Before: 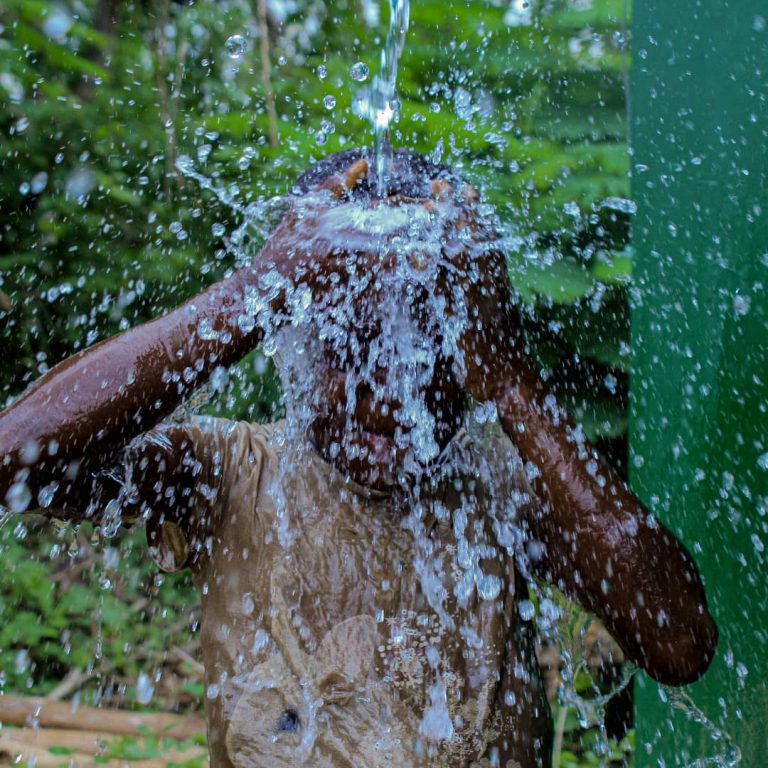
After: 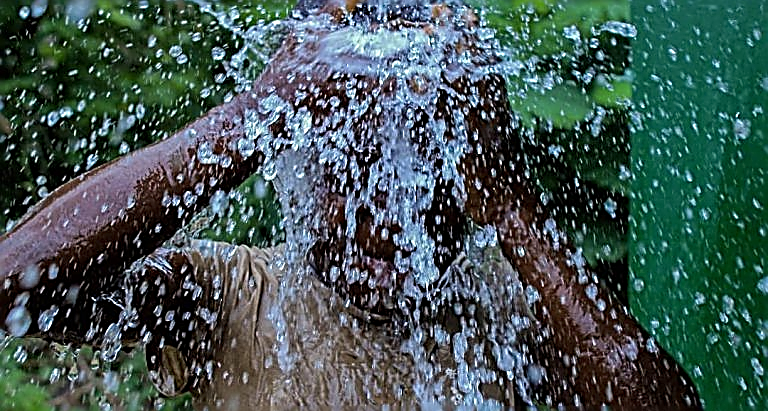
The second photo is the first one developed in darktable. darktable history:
sharpen: amount 1.861
crop and rotate: top 23.043%, bottom 23.437%
